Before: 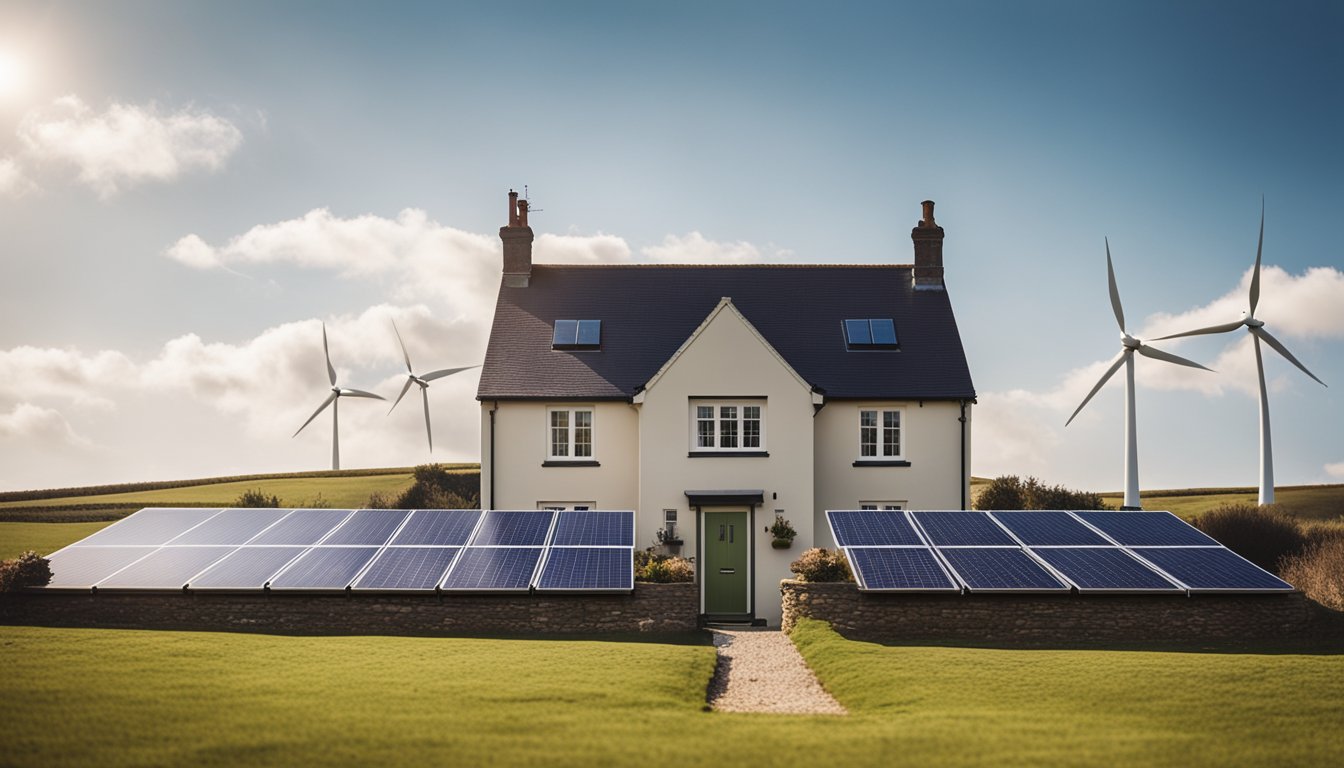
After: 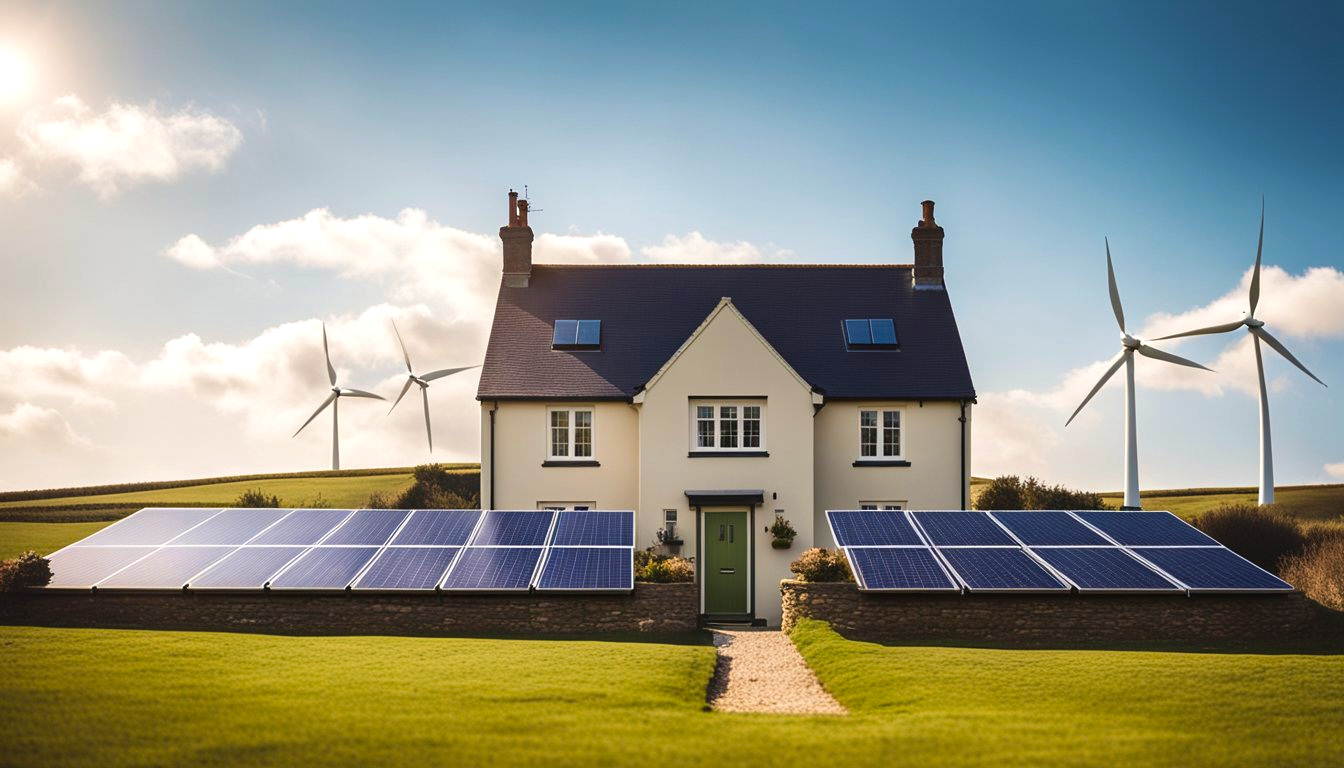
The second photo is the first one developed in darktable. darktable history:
exposure: black level correction -0.001, exposure 0.08 EV, compensate highlight preservation false
color balance: contrast 6.48%, output saturation 113.3%
velvia: on, module defaults
